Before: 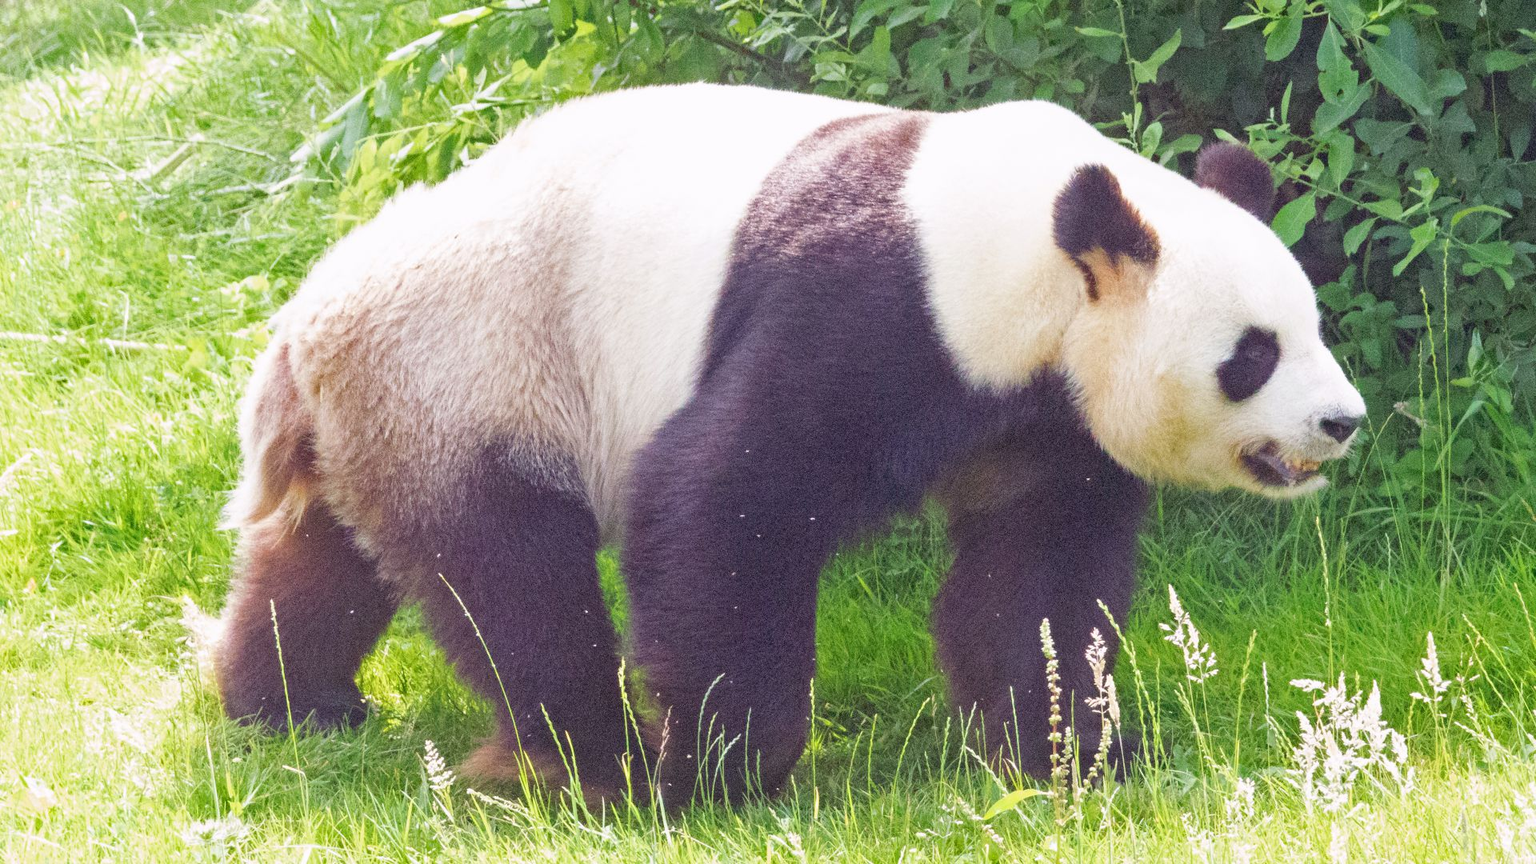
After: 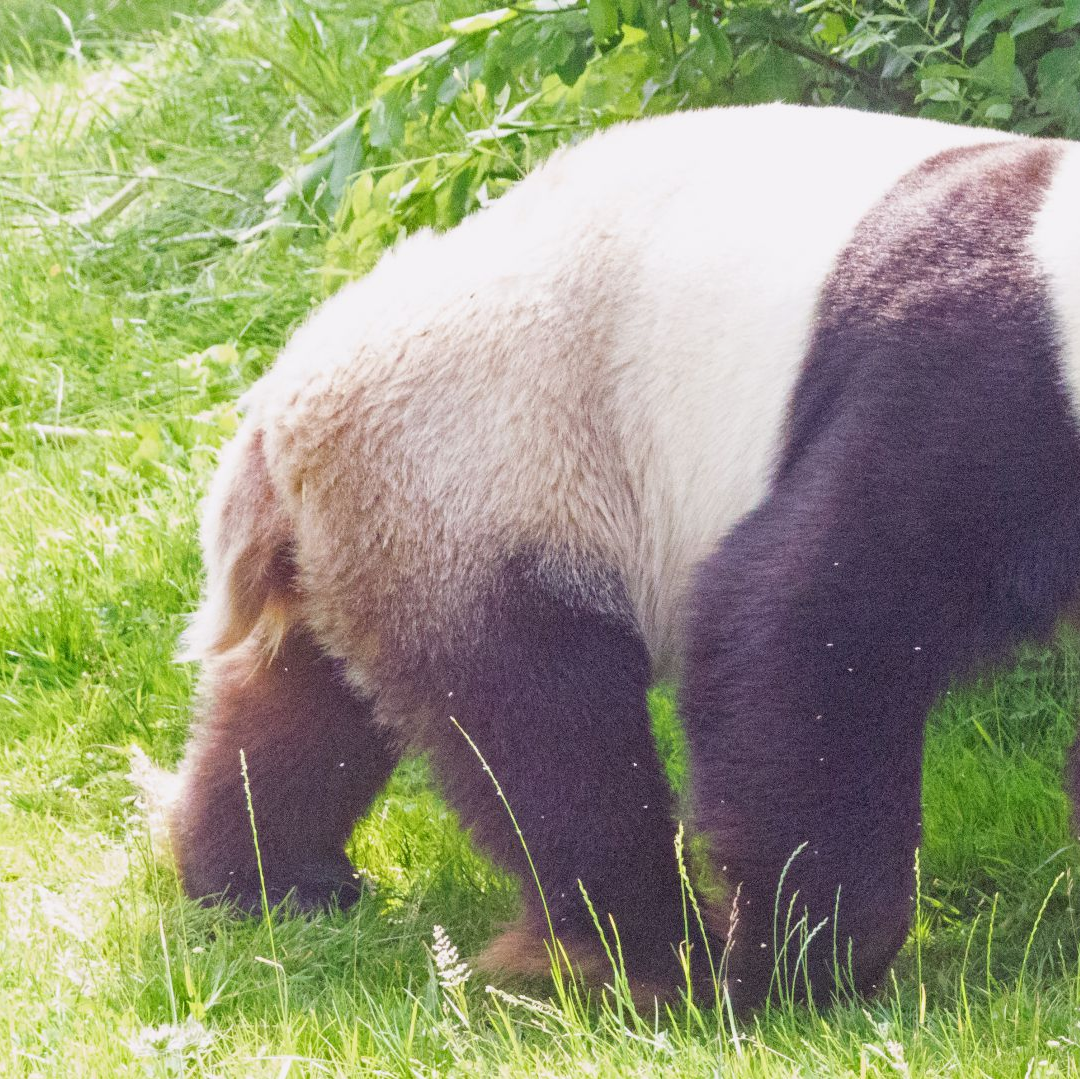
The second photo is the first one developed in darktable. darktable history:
crop: left 5.114%, right 38.589%
exposure: exposure -0.116 EV, compensate exposure bias true, compensate highlight preservation false
white balance: emerald 1
